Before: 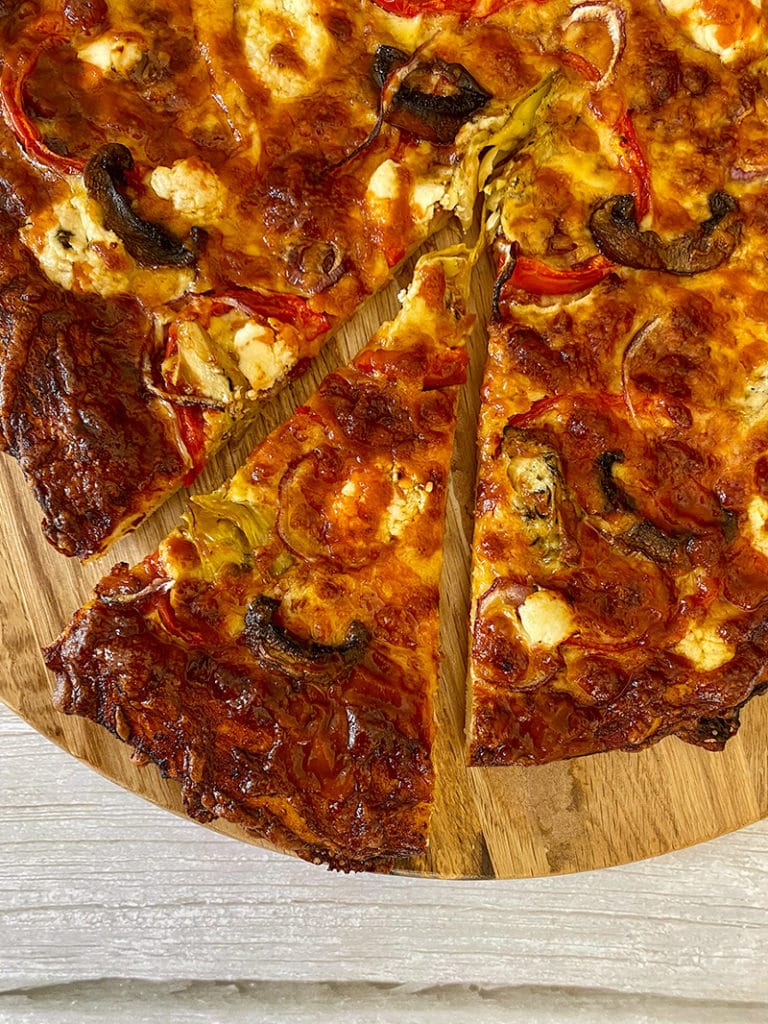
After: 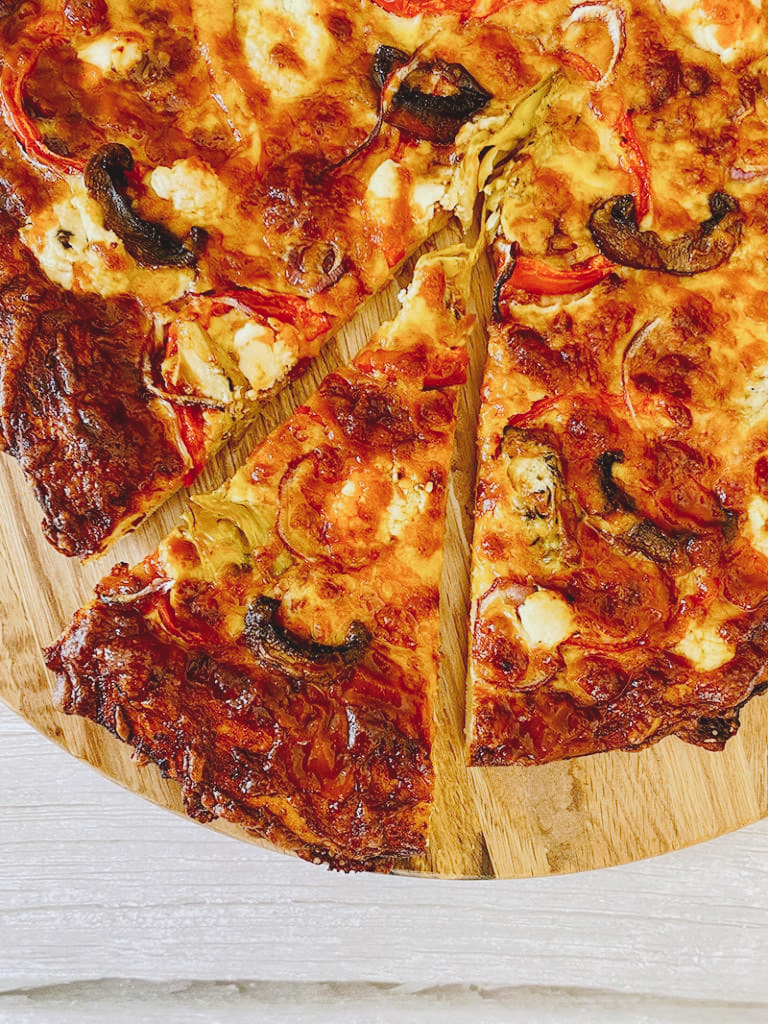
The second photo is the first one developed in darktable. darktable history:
contrast brightness saturation: contrast -0.135, brightness 0.051, saturation -0.124
tone curve: curves: ch0 [(0, 0) (0.003, 0.054) (0.011, 0.057) (0.025, 0.056) (0.044, 0.062) (0.069, 0.071) (0.1, 0.088) (0.136, 0.111) (0.177, 0.146) (0.224, 0.19) (0.277, 0.261) (0.335, 0.363) (0.399, 0.458) (0.468, 0.562) (0.543, 0.653) (0.623, 0.725) (0.709, 0.801) (0.801, 0.853) (0.898, 0.915) (1, 1)], preserve colors none
color calibration: illuminant as shot in camera, x 0.358, y 0.373, temperature 4628.91 K, gamut compression 1.69
